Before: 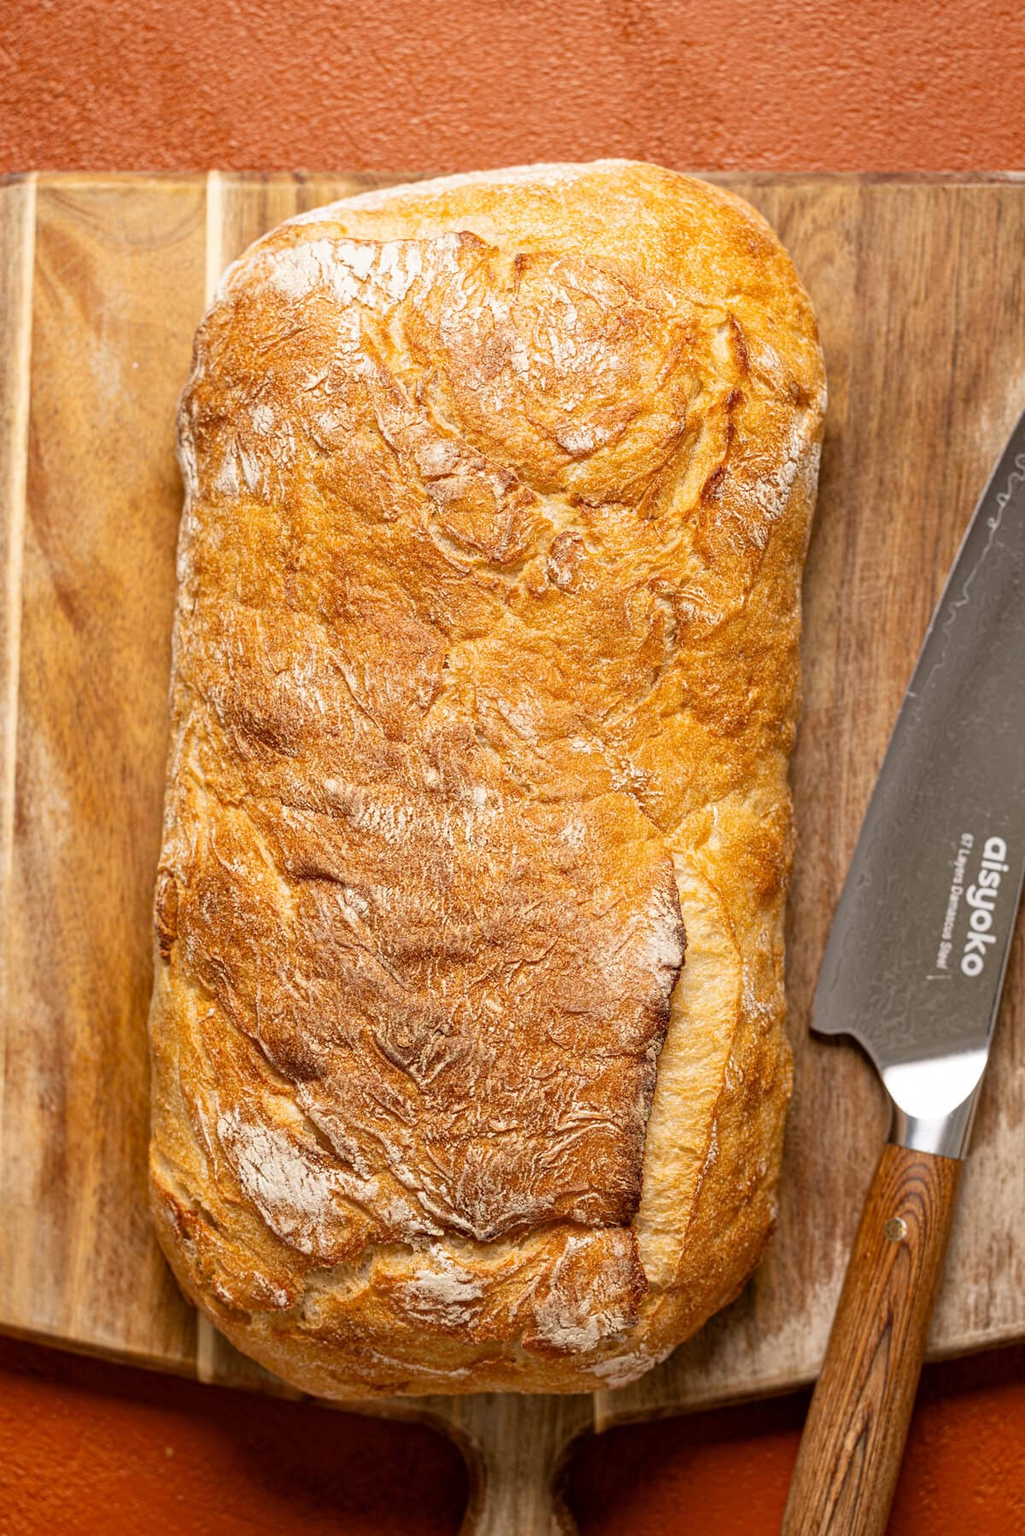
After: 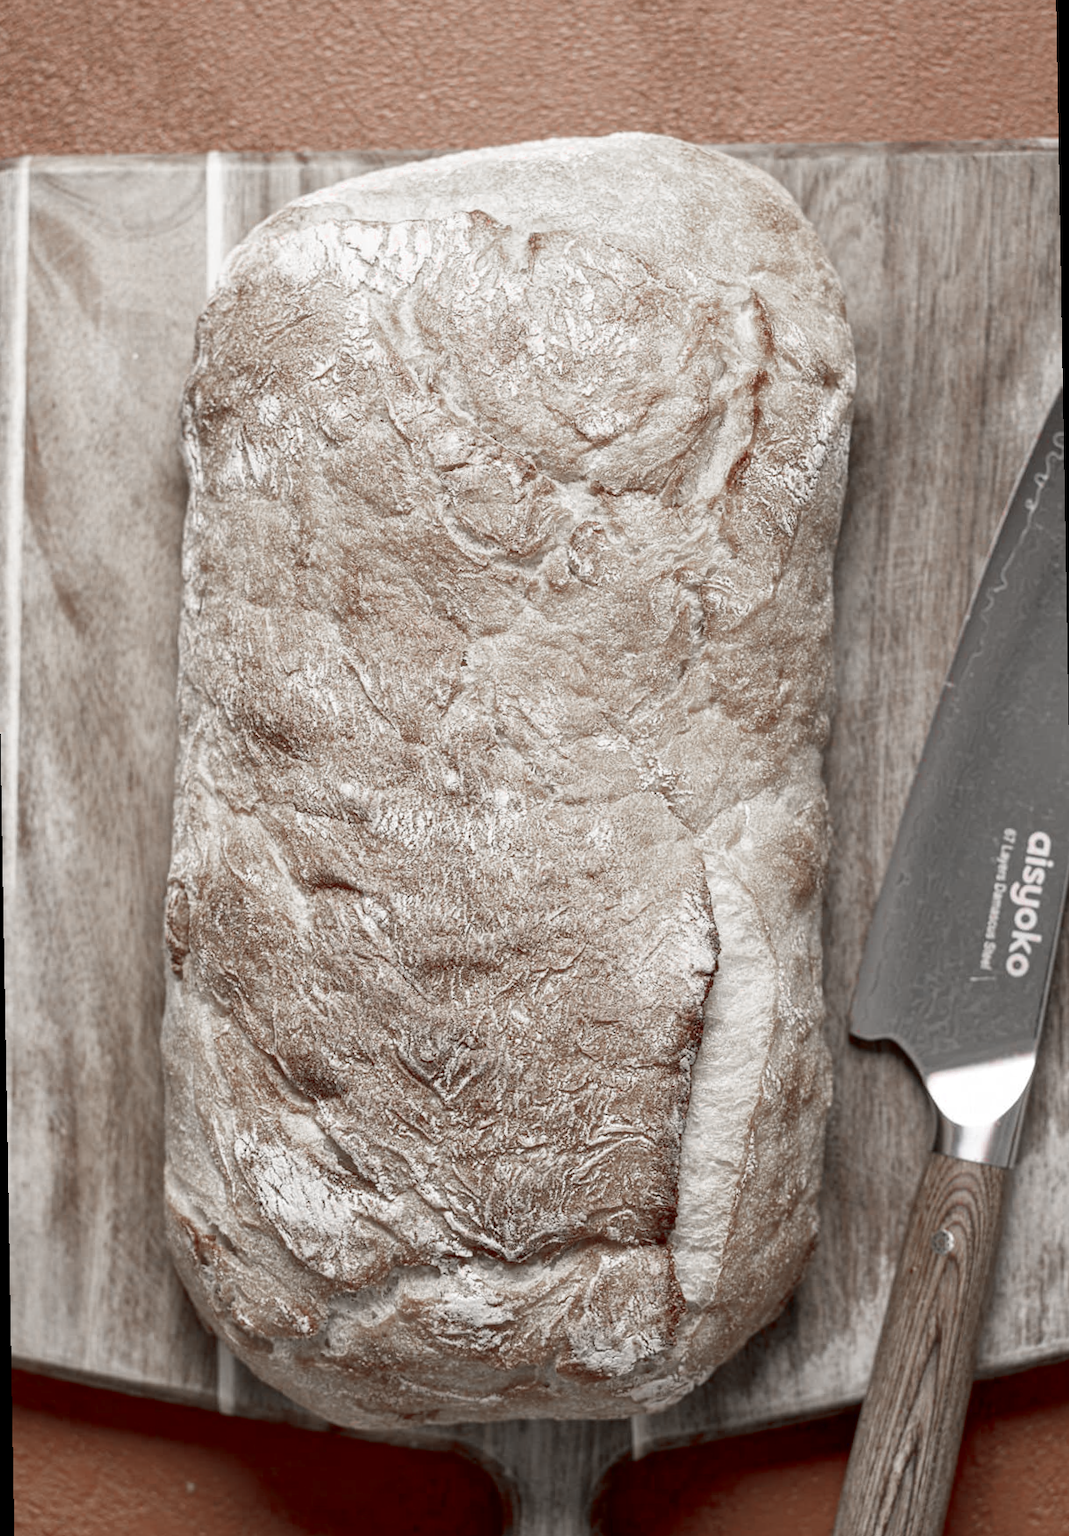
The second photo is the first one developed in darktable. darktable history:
rotate and perspective: rotation -1°, crop left 0.011, crop right 0.989, crop top 0.025, crop bottom 0.975
tone equalizer: on, module defaults
color zones: curves: ch0 [(0, 0.278) (0.143, 0.5) (0.286, 0.5) (0.429, 0.5) (0.571, 0.5) (0.714, 0.5) (0.857, 0.5) (1, 0.5)]; ch1 [(0, 1) (0.143, 0.165) (0.286, 0) (0.429, 0) (0.571, 0) (0.714, 0) (0.857, 0.5) (1, 0.5)]; ch2 [(0, 0.508) (0.143, 0.5) (0.286, 0.5) (0.429, 0.5) (0.571, 0.5) (0.714, 0.5) (0.857, 0.5) (1, 0.5)]
